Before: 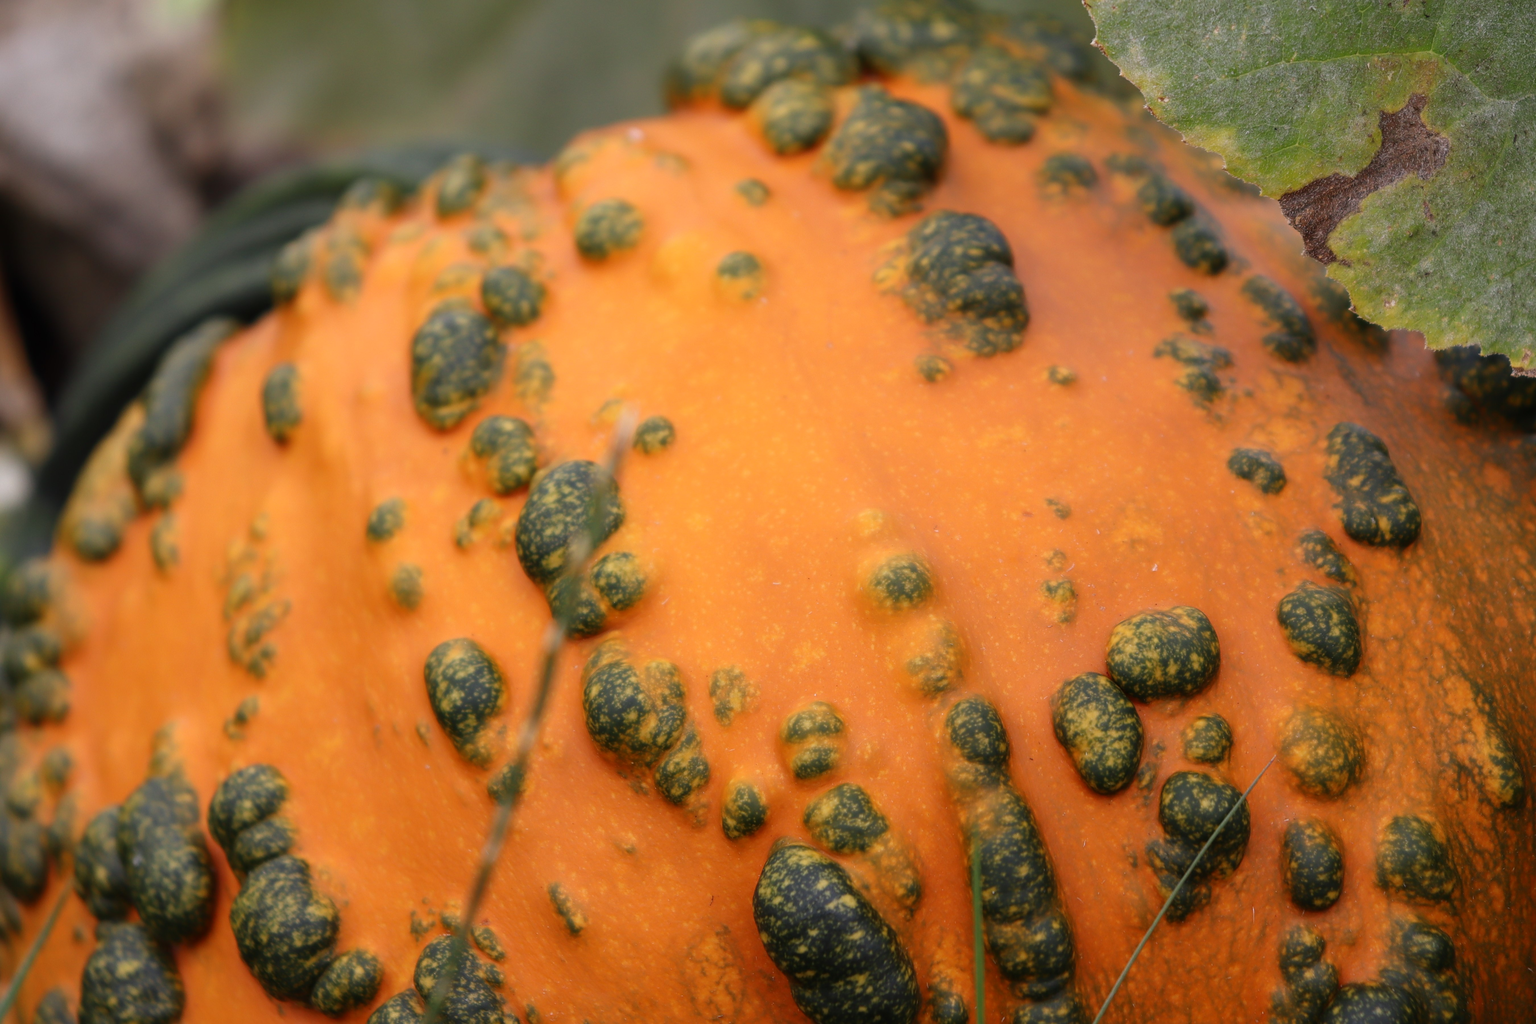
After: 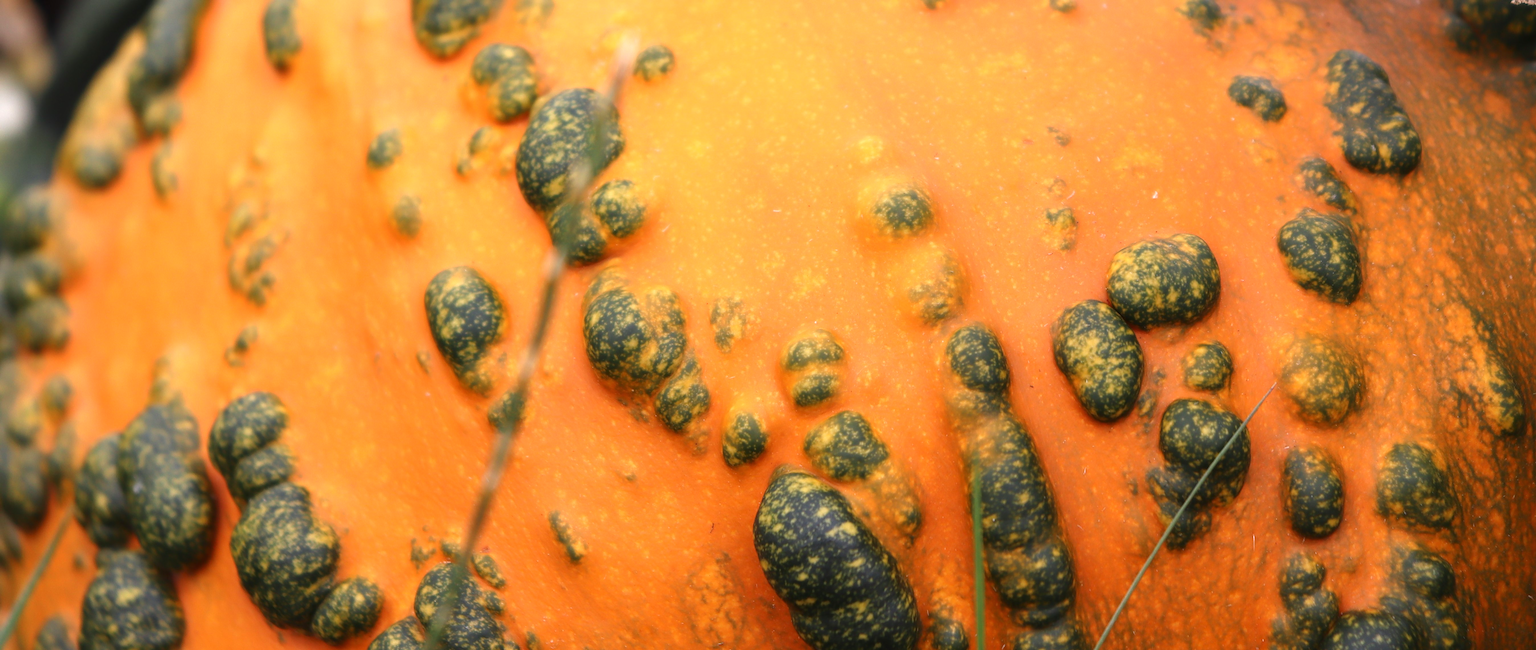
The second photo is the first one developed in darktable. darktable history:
crop and rotate: top 36.435%
exposure: black level correction 0, exposure 0.7 EV, compensate highlight preservation false
rgb levels: preserve colors max RGB
